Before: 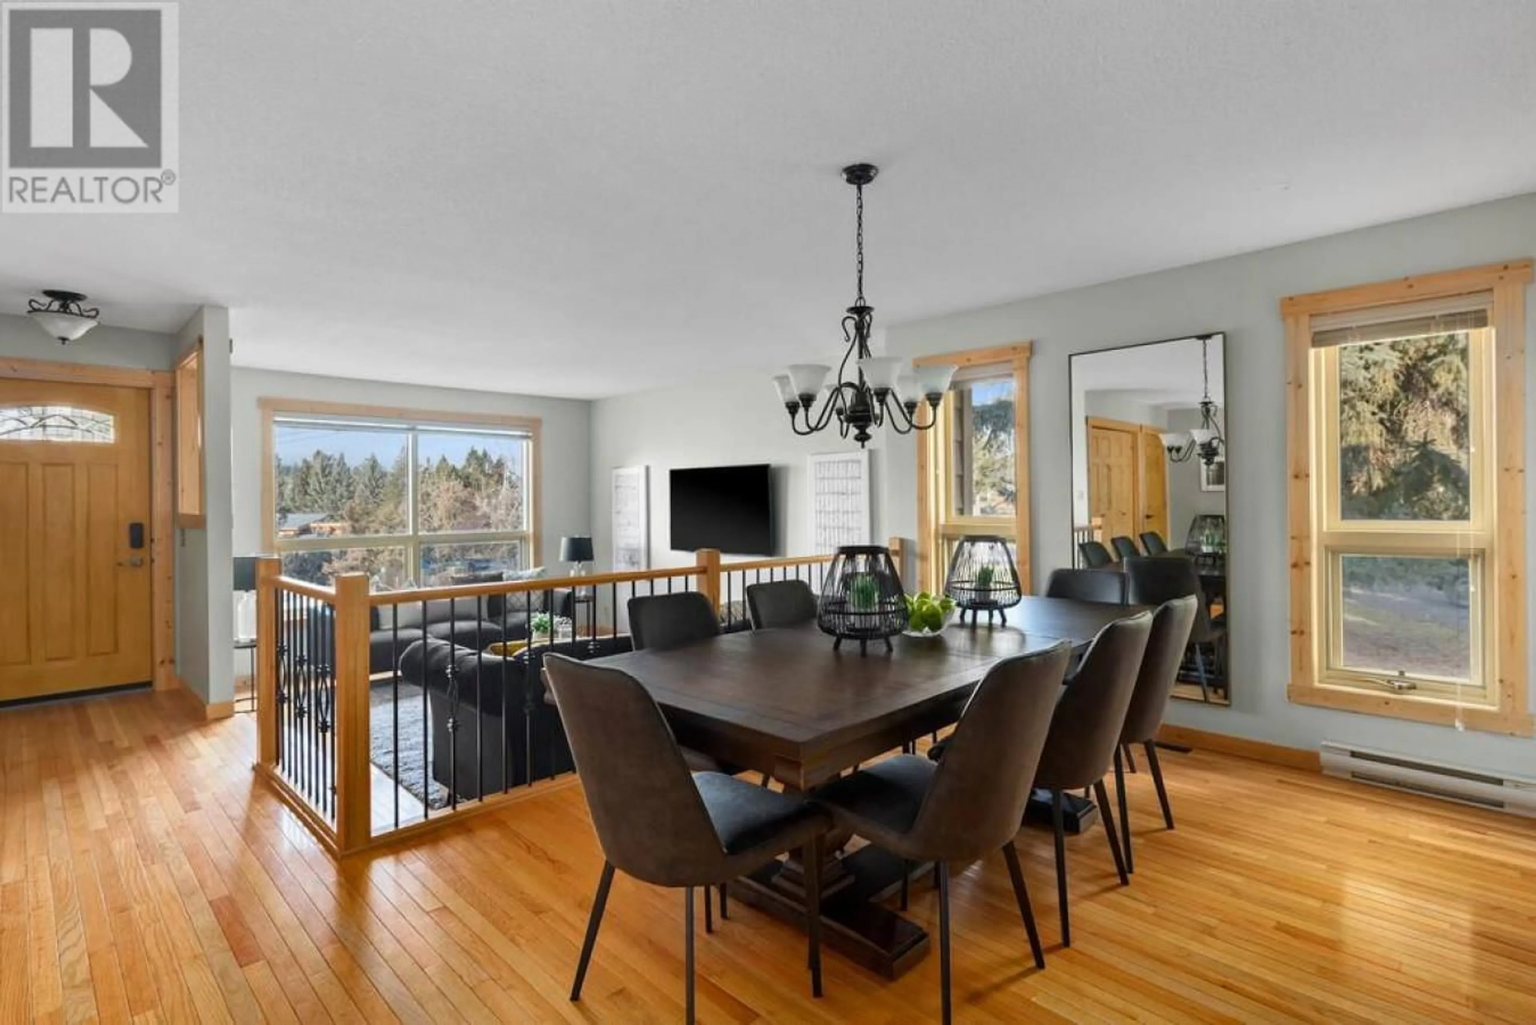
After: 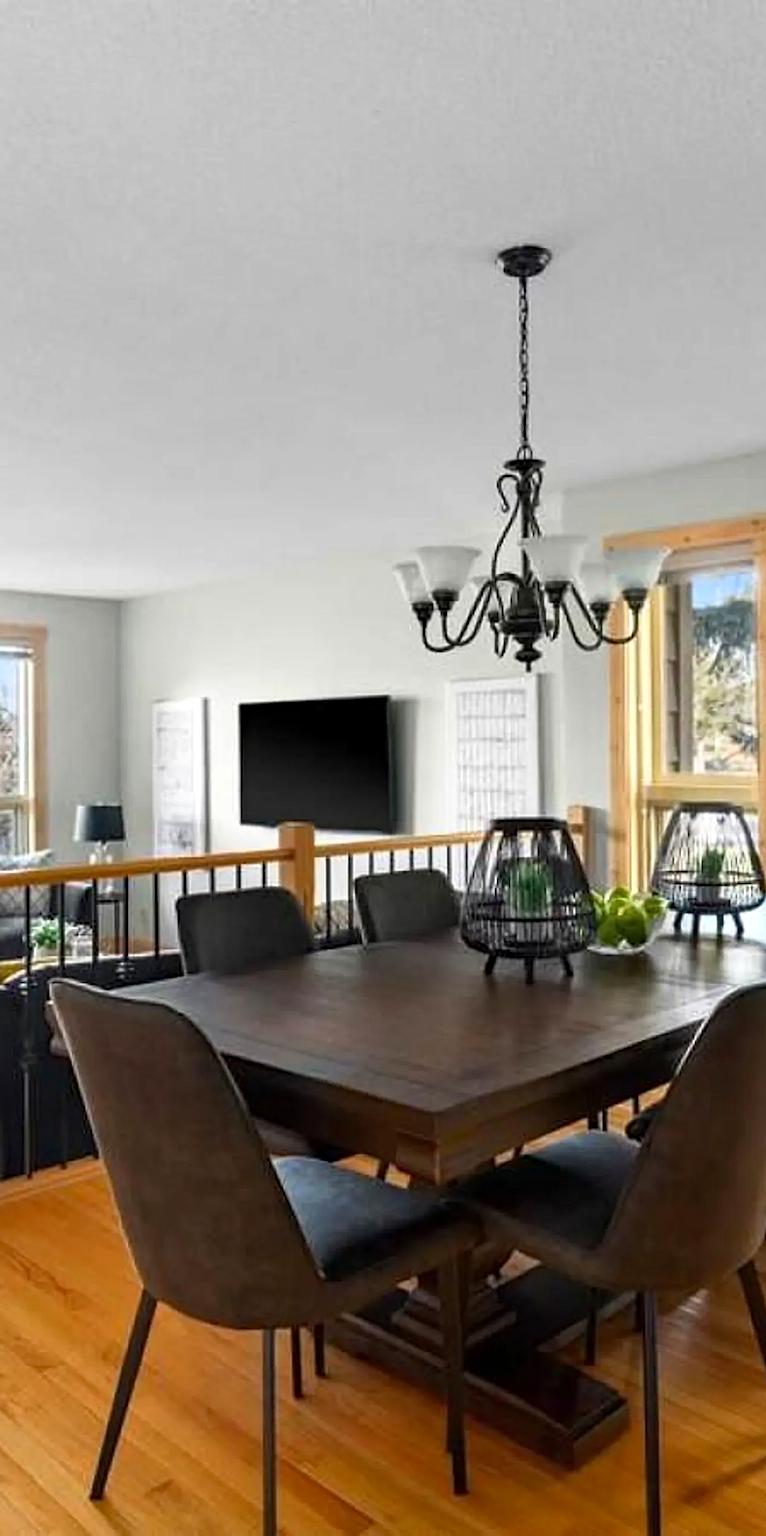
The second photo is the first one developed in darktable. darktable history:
shadows and highlights: shadows 1.02, highlights 38.72
haze removal: adaptive false
tone equalizer: on, module defaults
crop: left 33.245%, right 33.456%
sharpen: on, module defaults
exposure: exposure 0.224 EV, compensate exposure bias true, compensate highlight preservation false
